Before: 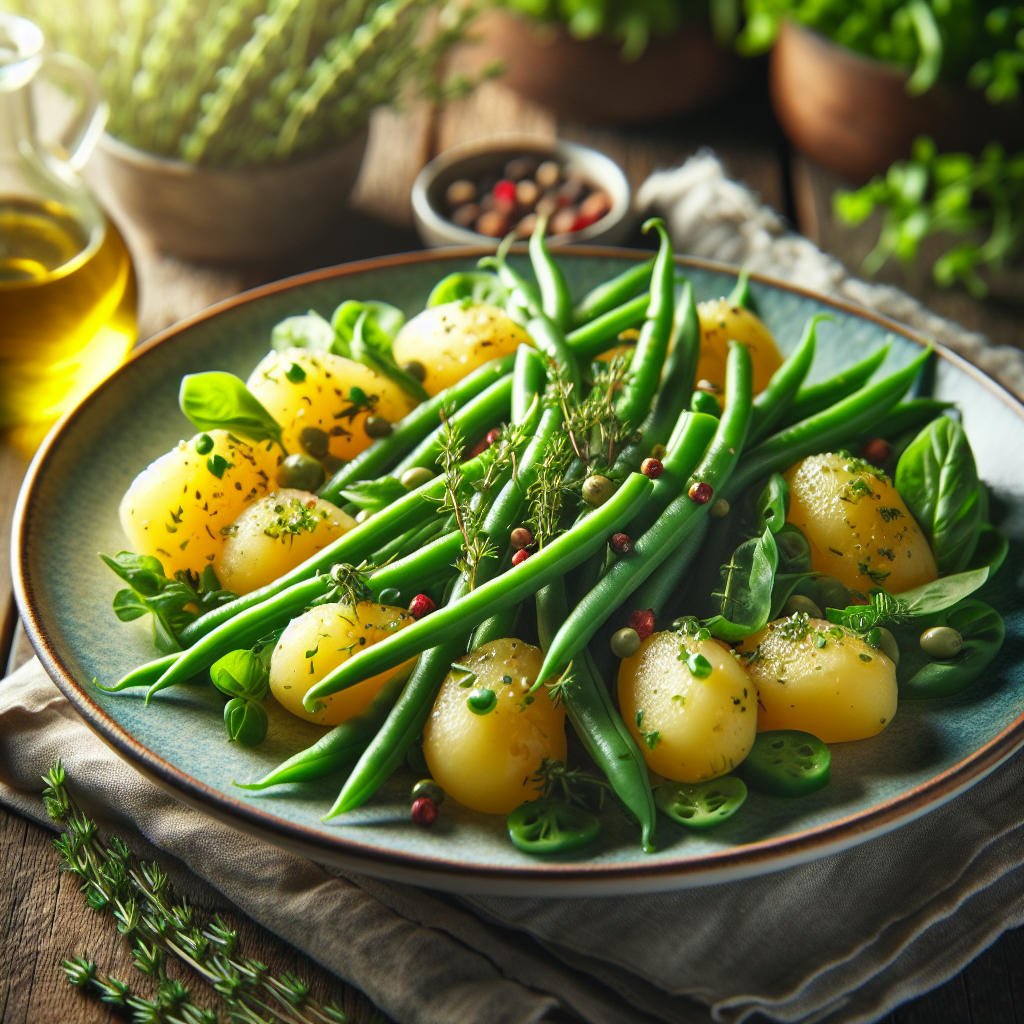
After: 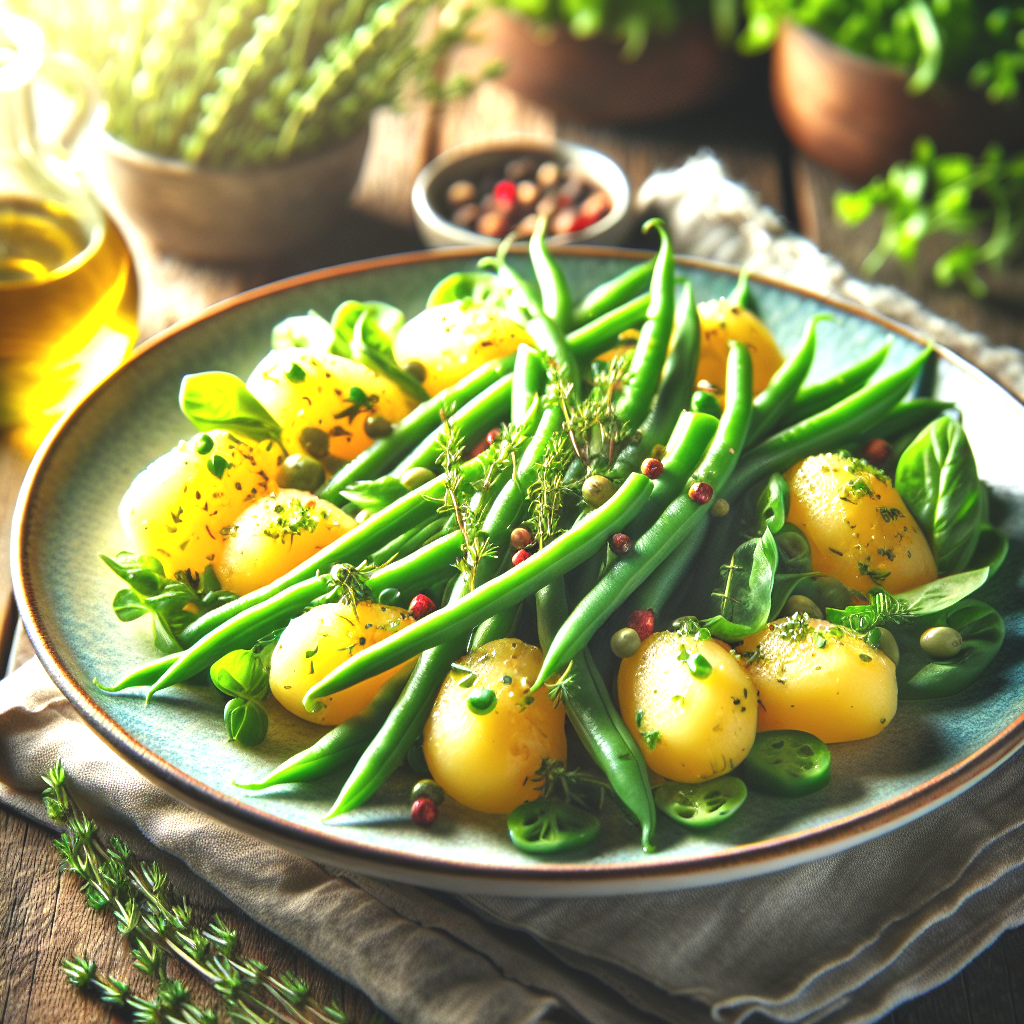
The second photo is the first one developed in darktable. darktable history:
exposure: black level correction -0.005, exposure 1.003 EV, compensate highlight preservation false
